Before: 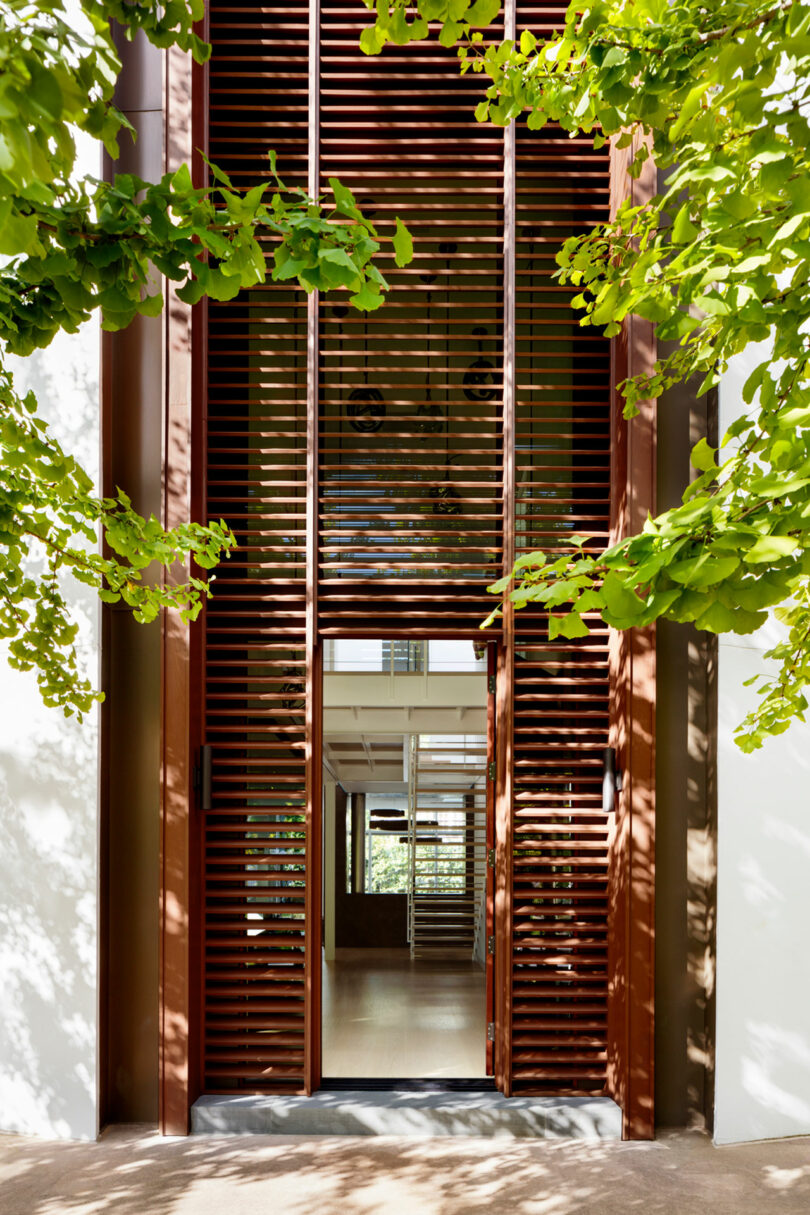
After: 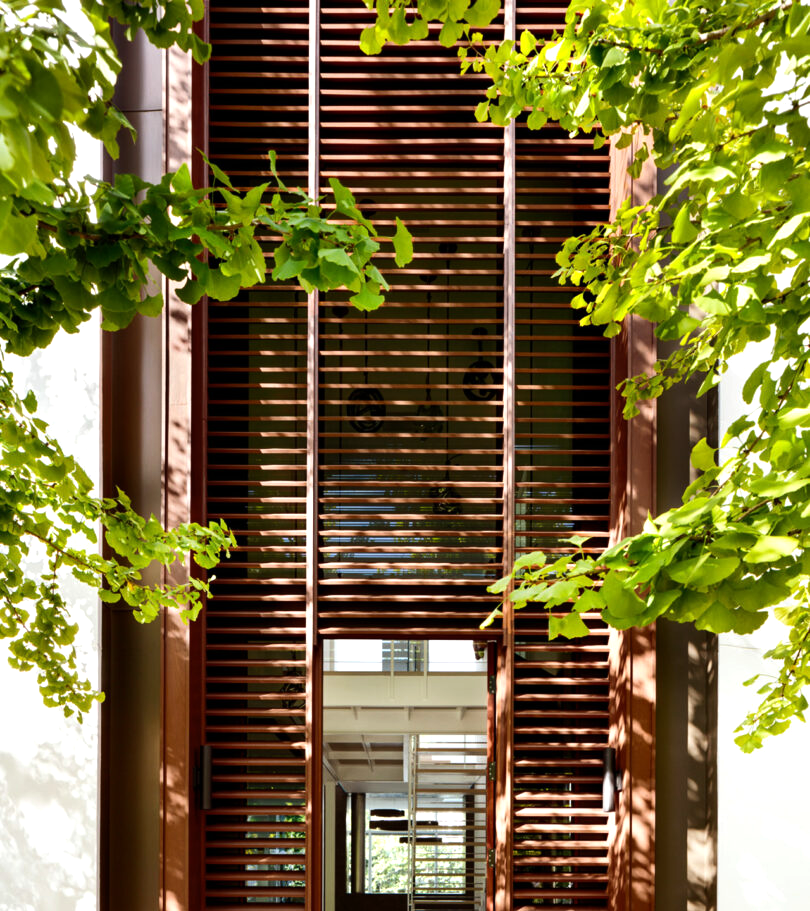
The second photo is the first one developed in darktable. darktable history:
crop: bottom 24.988%
tone equalizer: -8 EV -0.417 EV, -7 EV -0.389 EV, -6 EV -0.333 EV, -5 EV -0.222 EV, -3 EV 0.222 EV, -2 EV 0.333 EV, -1 EV 0.389 EV, +0 EV 0.417 EV, edges refinement/feathering 500, mask exposure compensation -1.57 EV, preserve details no
